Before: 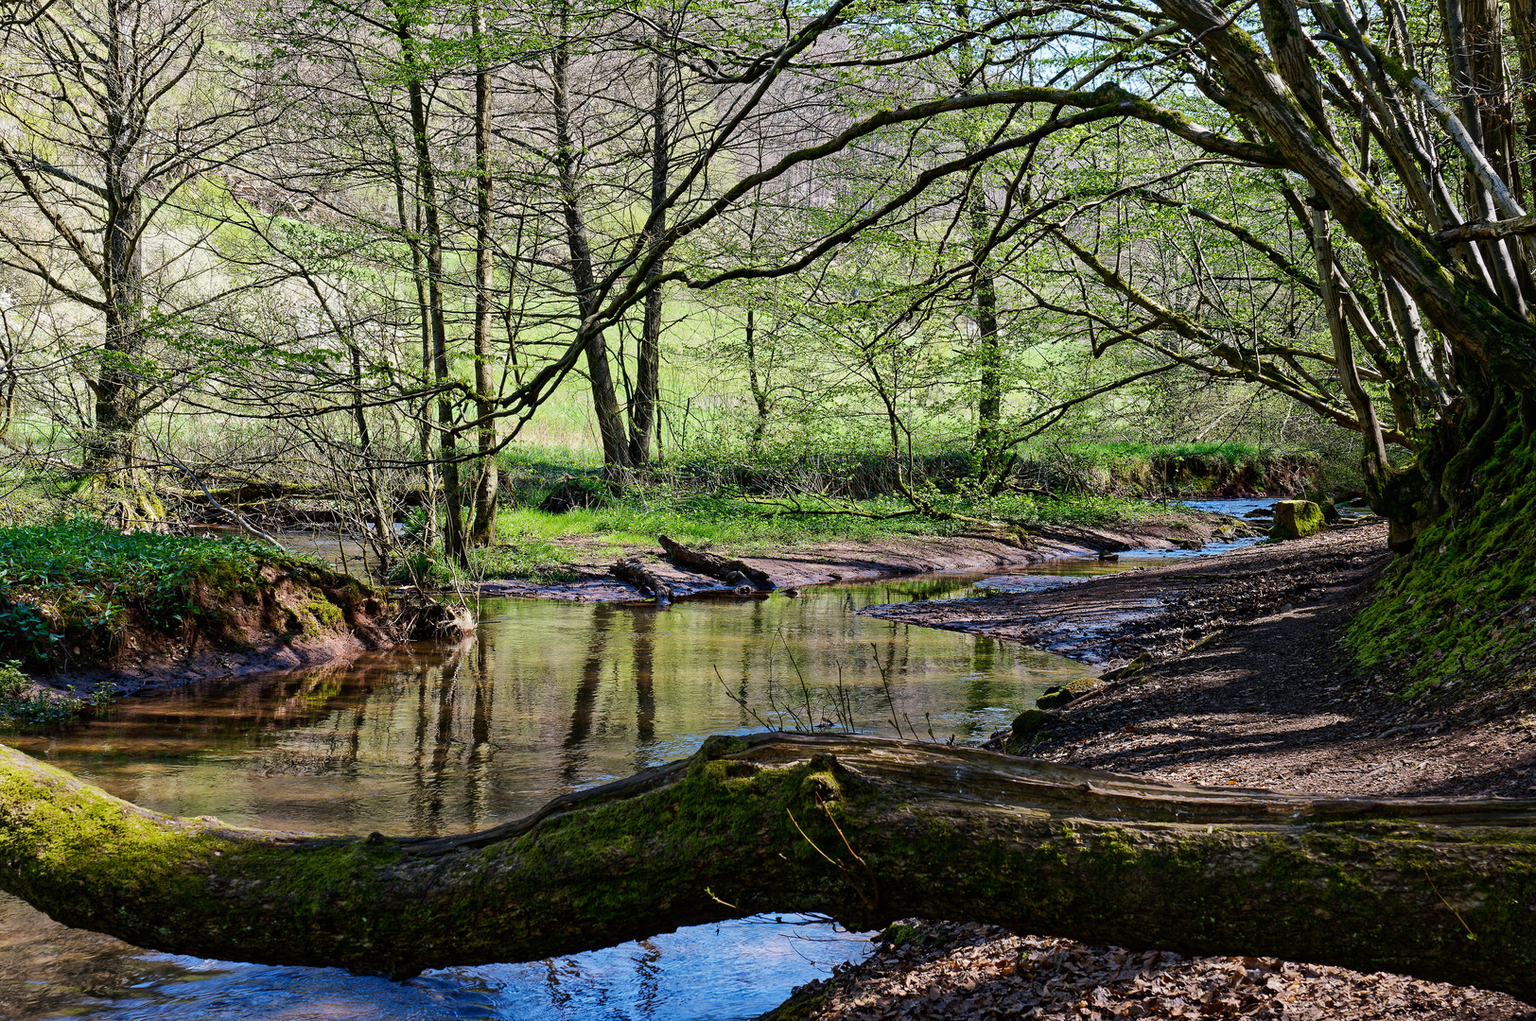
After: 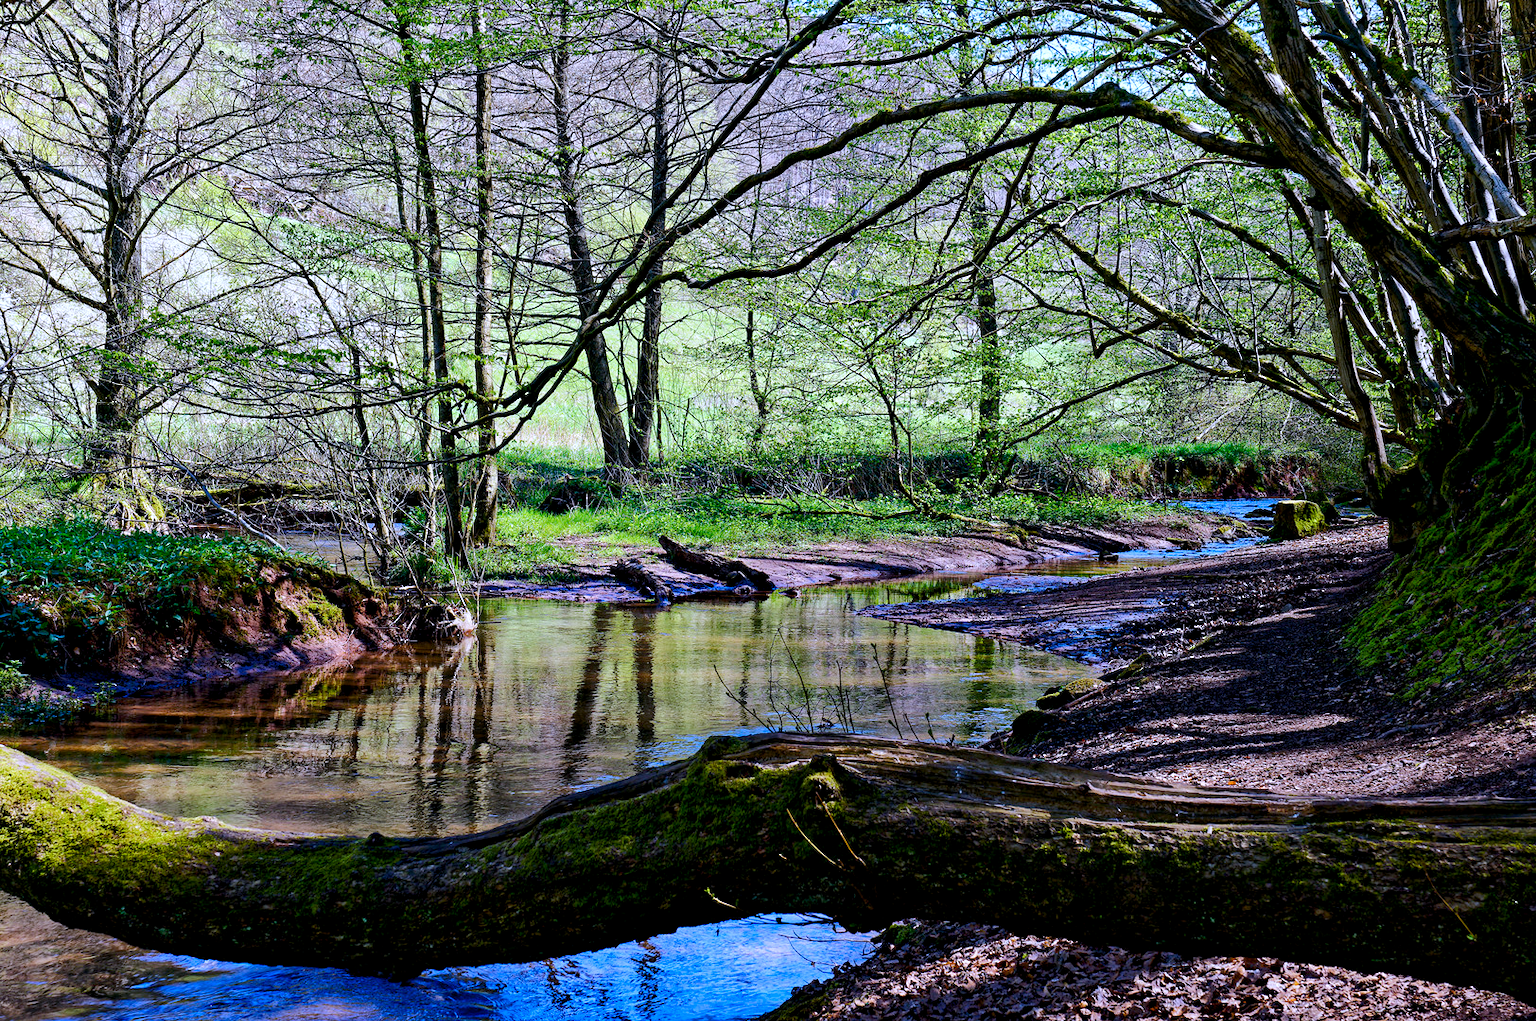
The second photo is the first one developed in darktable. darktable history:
color calibration: illuminant as shot in camera, x 0.379, y 0.396, temperature 4138.76 K
color balance rgb: global offset › luminance -0.51%, perceptual saturation grading › global saturation 27.53%, perceptual saturation grading › highlights -25%, perceptual saturation grading › shadows 25%, perceptual brilliance grading › highlights 6.62%, perceptual brilliance grading › mid-tones 17.07%, perceptual brilliance grading › shadows -5.23%
sharpen: radius 2.883, amount 0.868, threshold 47.523
